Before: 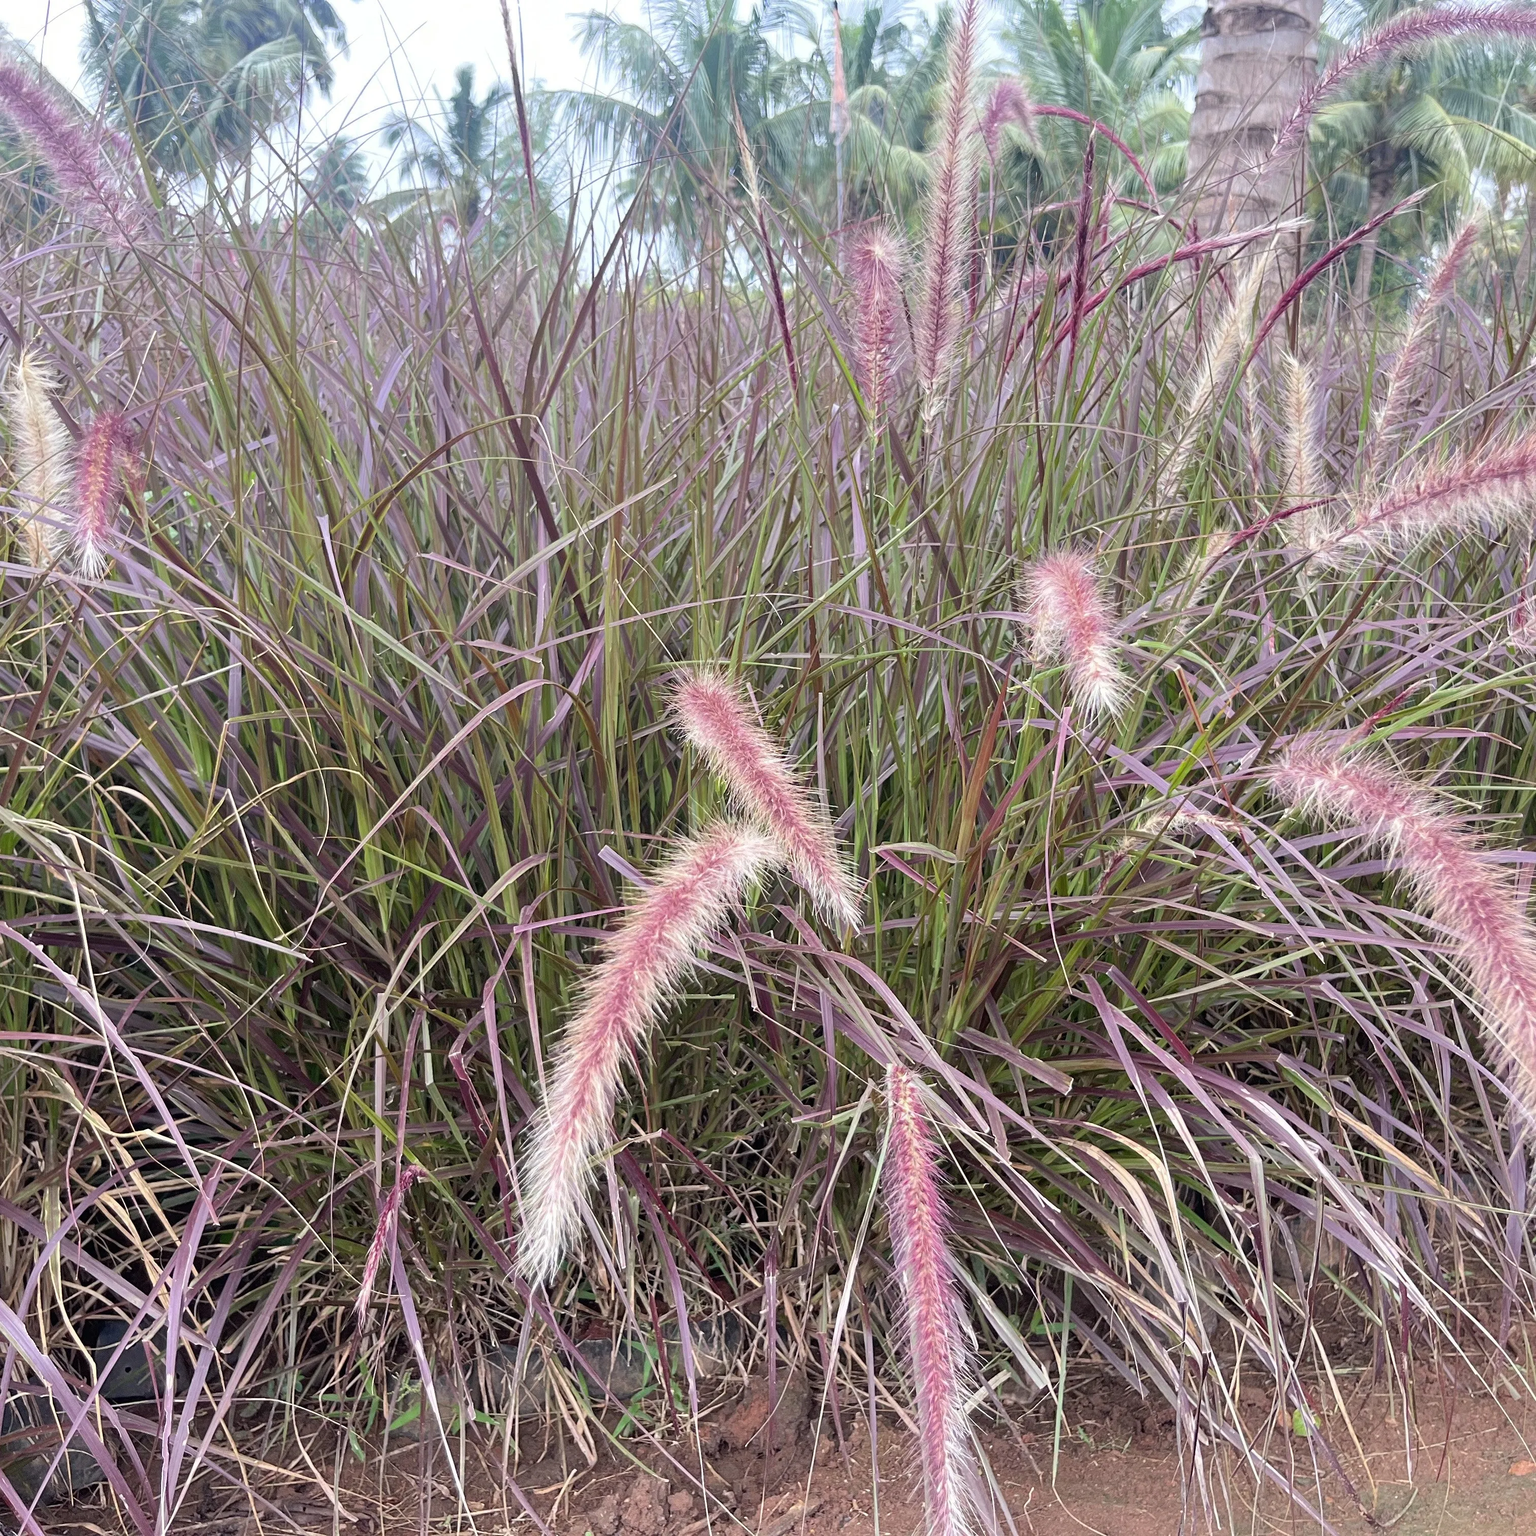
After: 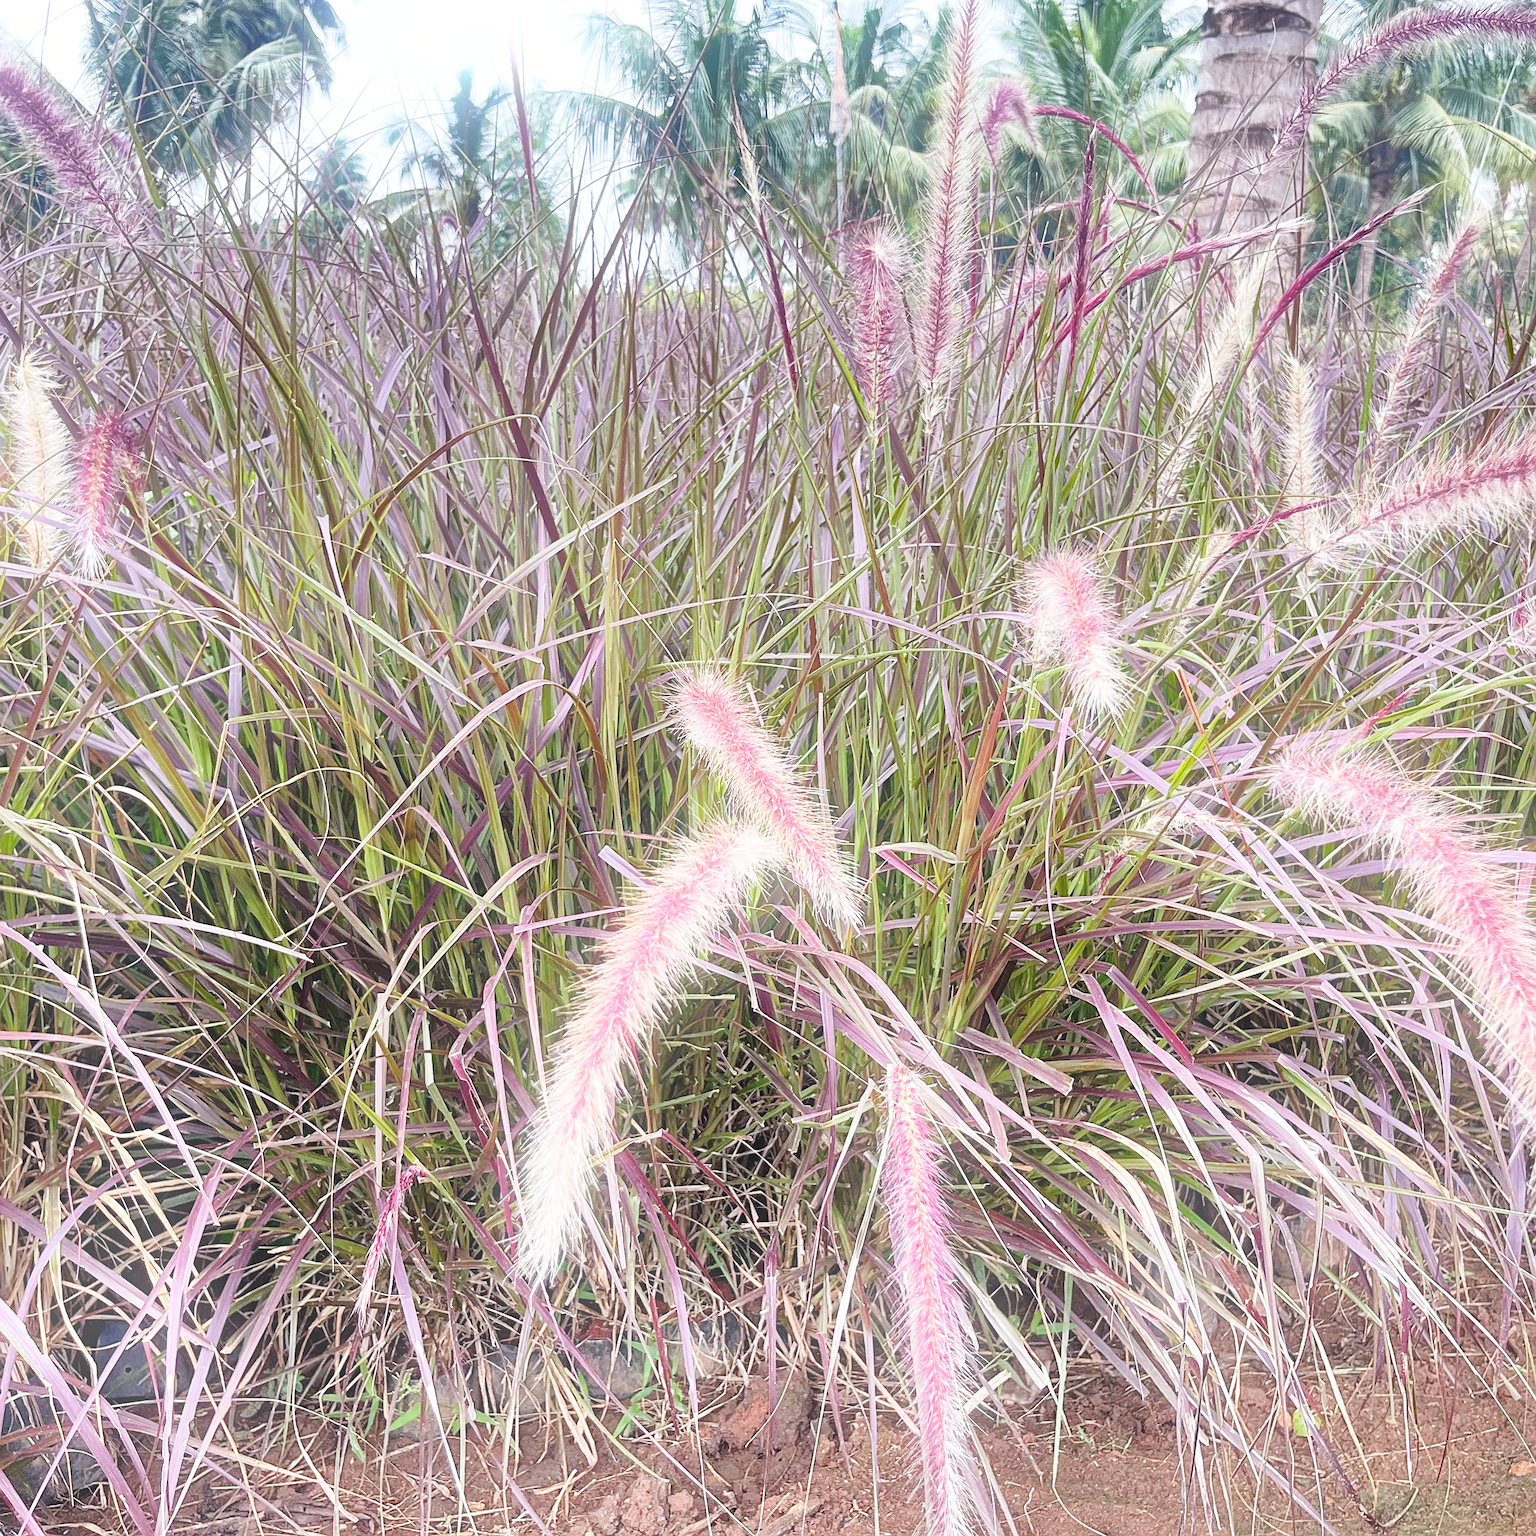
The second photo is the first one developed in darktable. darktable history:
bloom: on, module defaults
sharpen: on, module defaults
shadows and highlights: shadows 24.5, highlights -78.15, soften with gaussian
base curve: curves: ch0 [(0, 0) (0.028, 0.03) (0.121, 0.232) (0.46, 0.748) (0.859, 0.968) (1, 1)], preserve colors none
